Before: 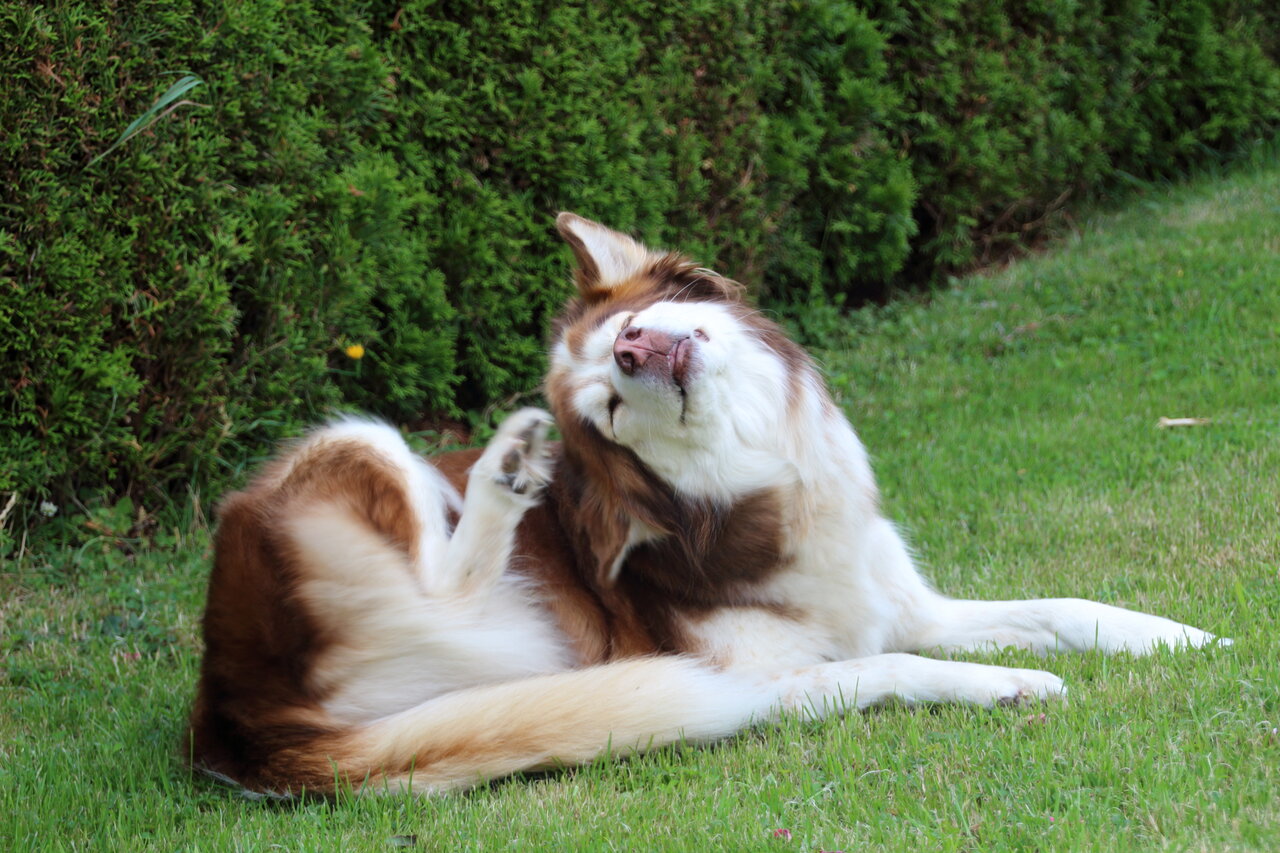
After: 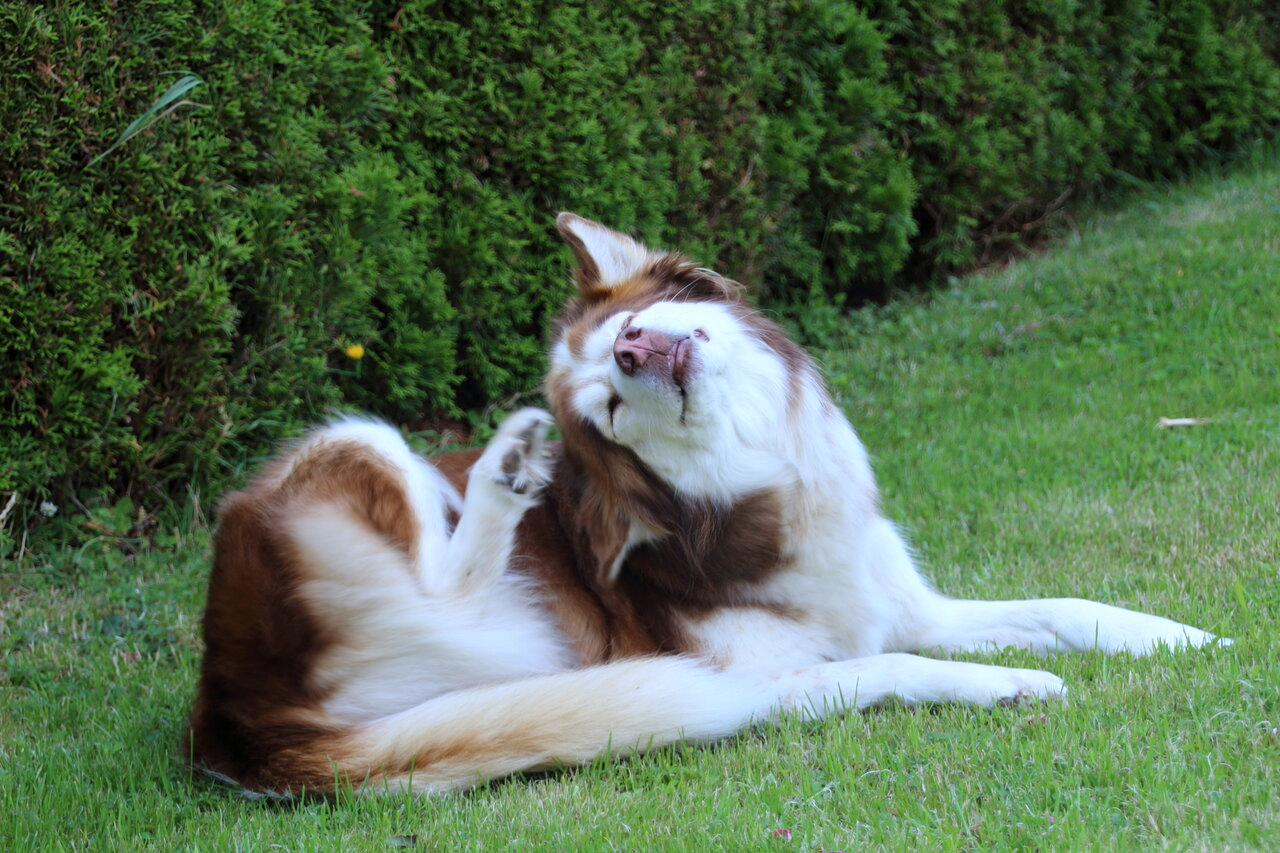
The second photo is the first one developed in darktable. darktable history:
white balance: red 0.931, blue 1.11
color balance: mode lift, gamma, gain (sRGB)
